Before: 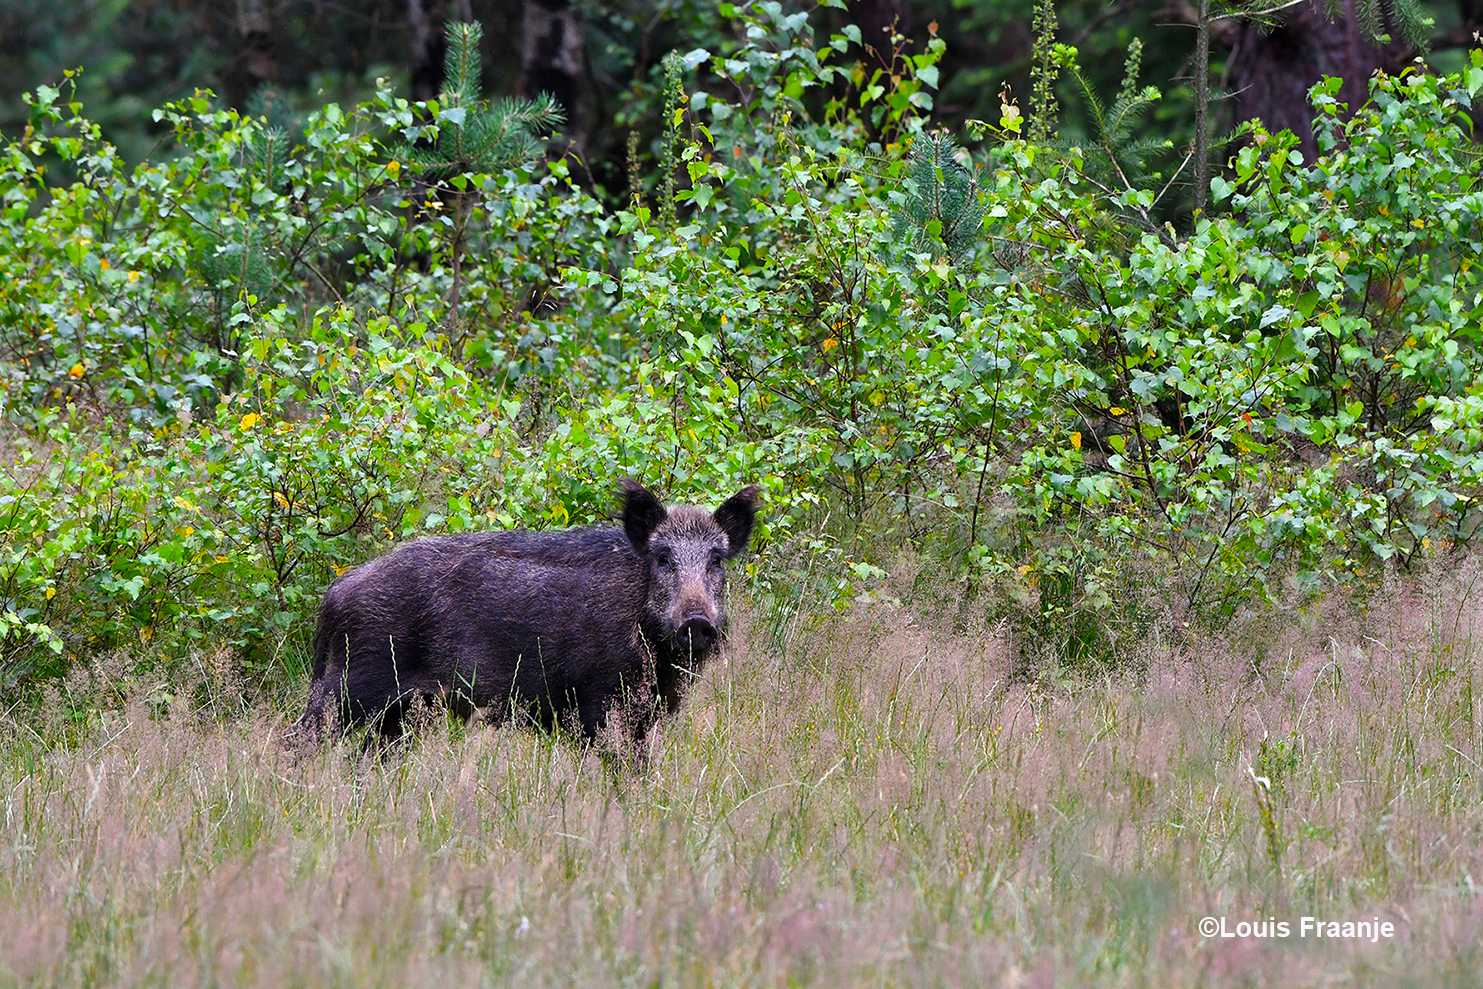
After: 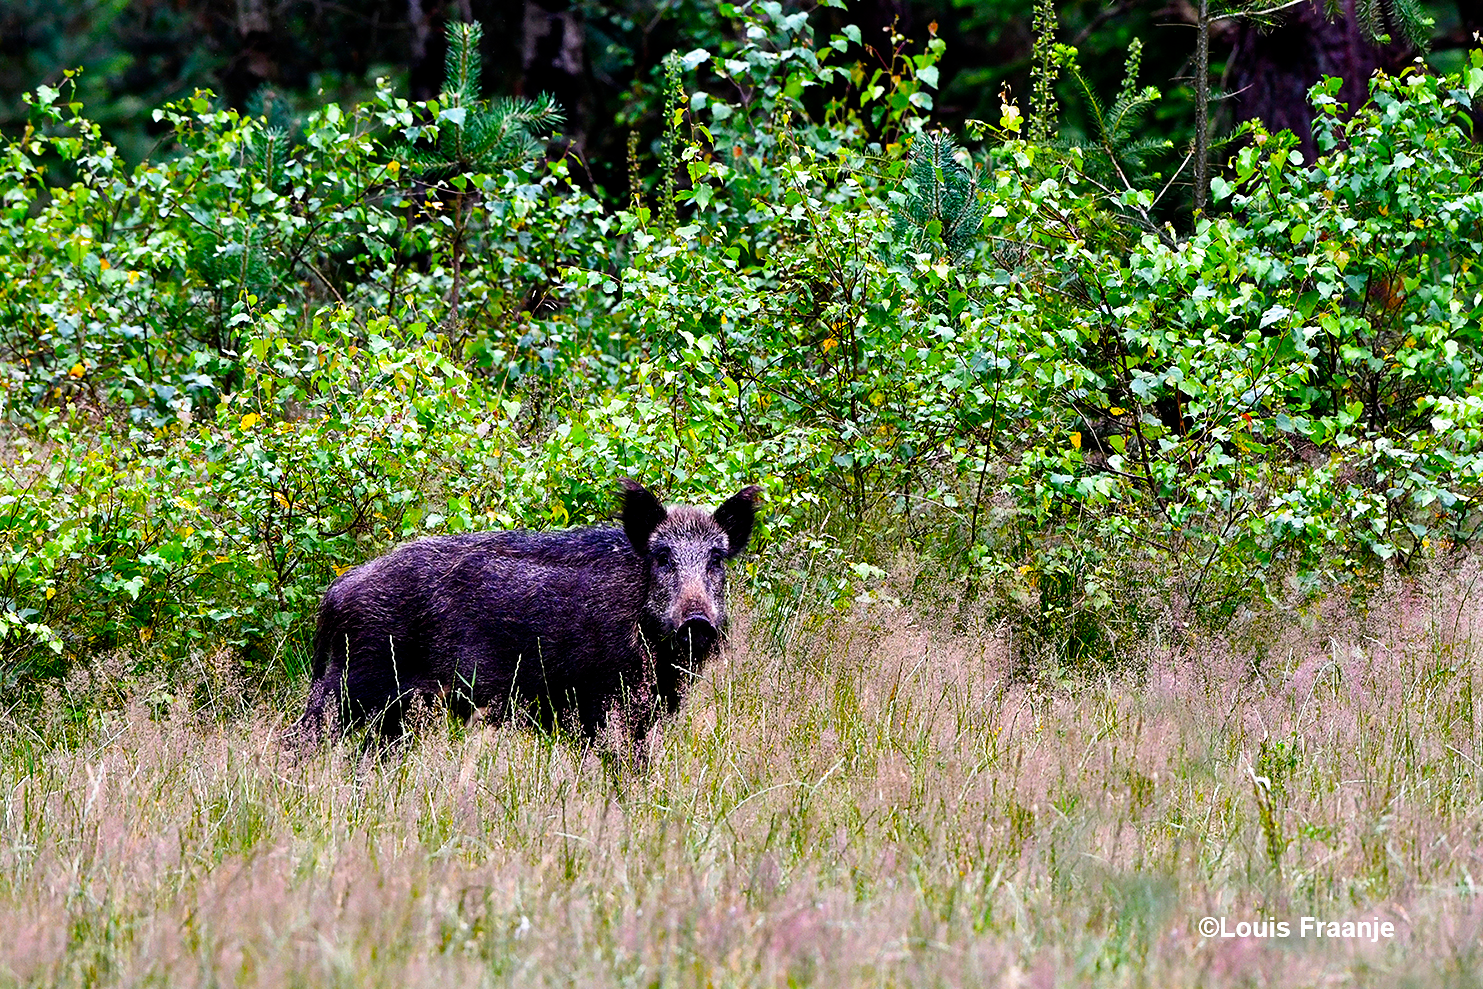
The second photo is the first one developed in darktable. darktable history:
filmic rgb: black relative exposure -8.7 EV, white relative exposure 2.7 EV, threshold 3 EV, target black luminance 0%, hardness 6.25, latitude 75%, contrast 1.325, highlights saturation mix -5%, preserve chrominance no, color science v5 (2021), iterations of high-quality reconstruction 0, enable highlight reconstruction true
color balance rgb "[color pop]": linear chroma grading › shadows 16%, perceptual saturation grading › global saturation 8%, perceptual saturation grading › shadows 4%, perceptual brilliance grading › global brilliance 2%, perceptual brilliance grading › highlights 8%, perceptual brilliance grading › shadows -4%, global vibrance 16%, saturation formula JzAzBz (2021)
highpass "[sharpening]": sharpness 6%, contrast boost 7.63% | blend: blend mode overlay, opacity 100%; mask: uniform (no mask)
